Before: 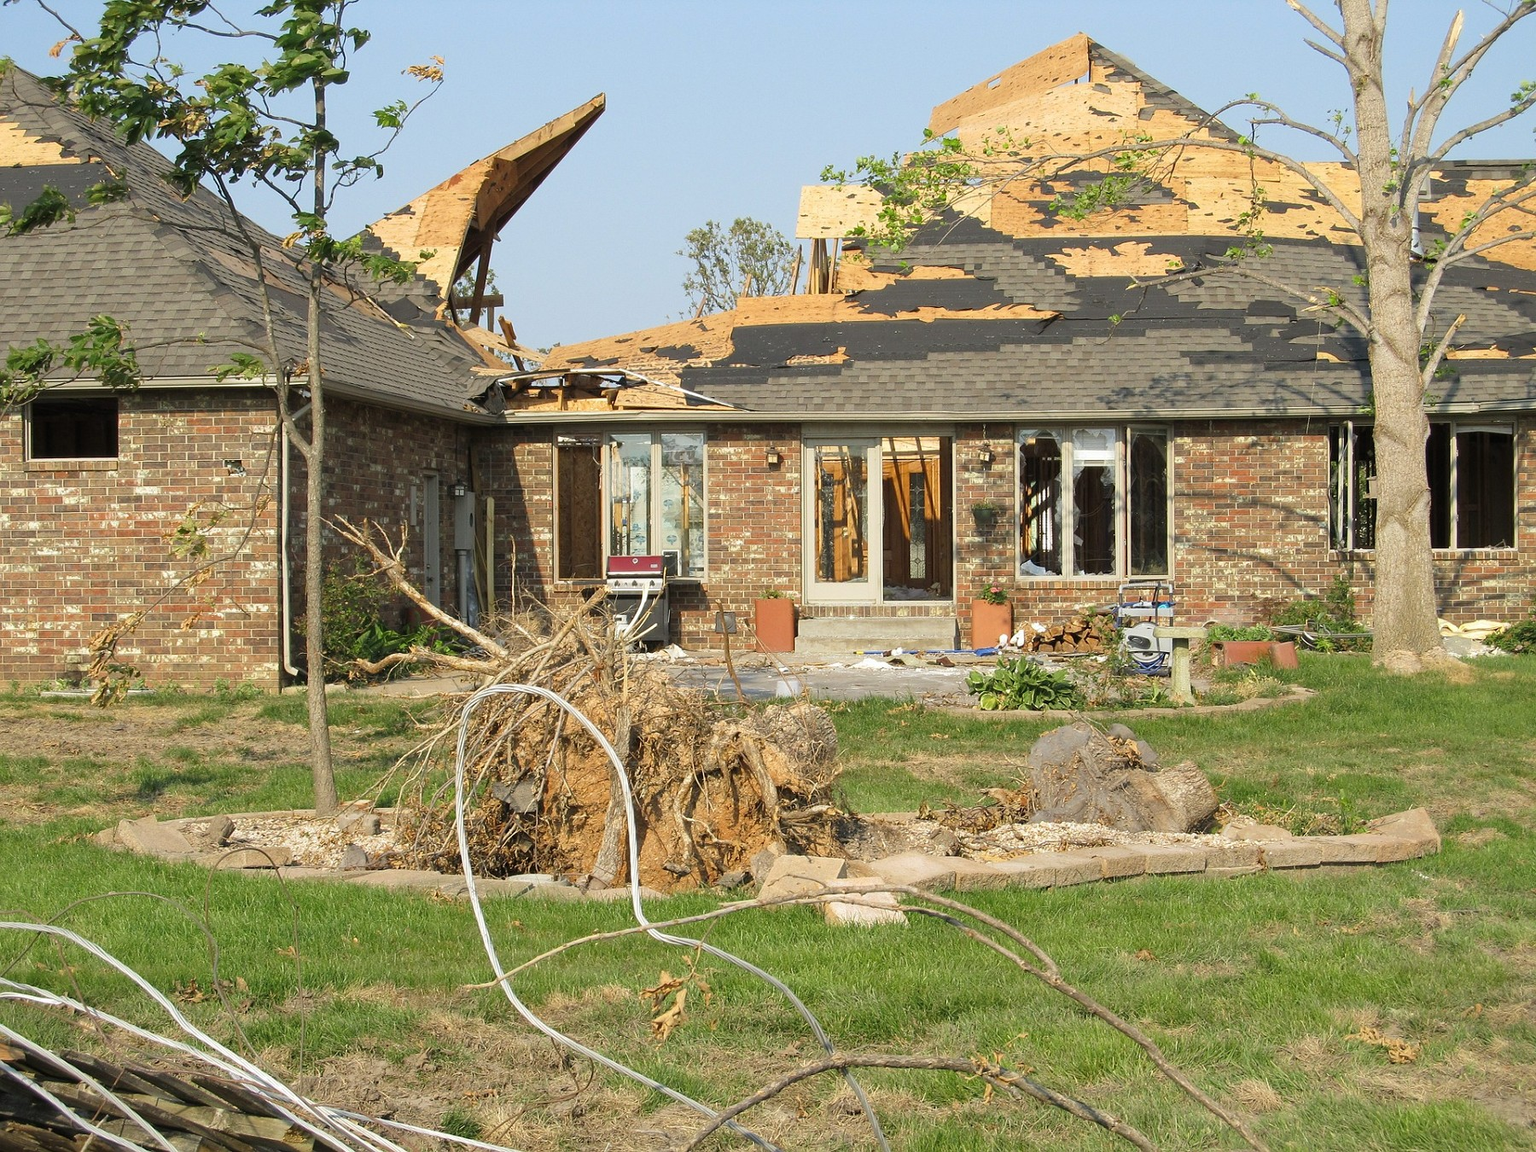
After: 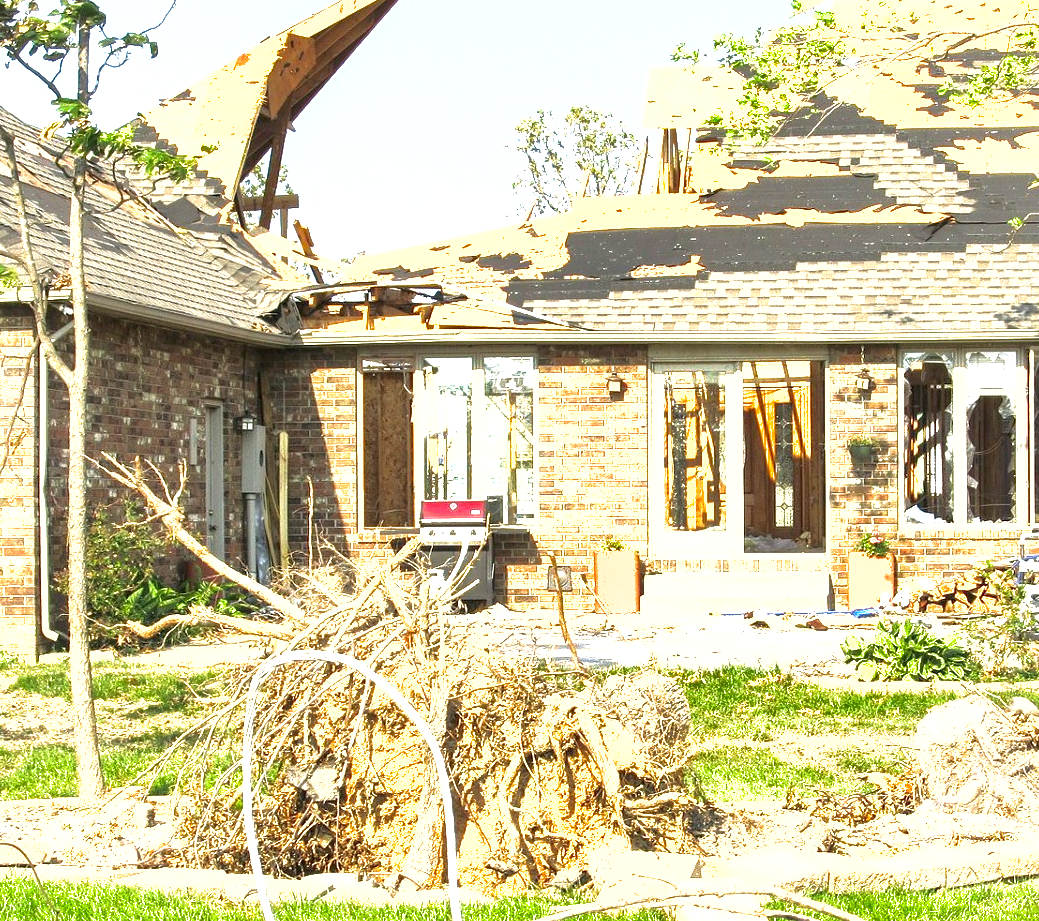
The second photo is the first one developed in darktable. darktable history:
crop: left 16.202%, top 11.208%, right 26.045%, bottom 20.557%
shadows and highlights: on, module defaults
exposure: black level correction 0, exposure 1.9 EV, compensate highlight preservation false
local contrast: detail 135%, midtone range 0.75
